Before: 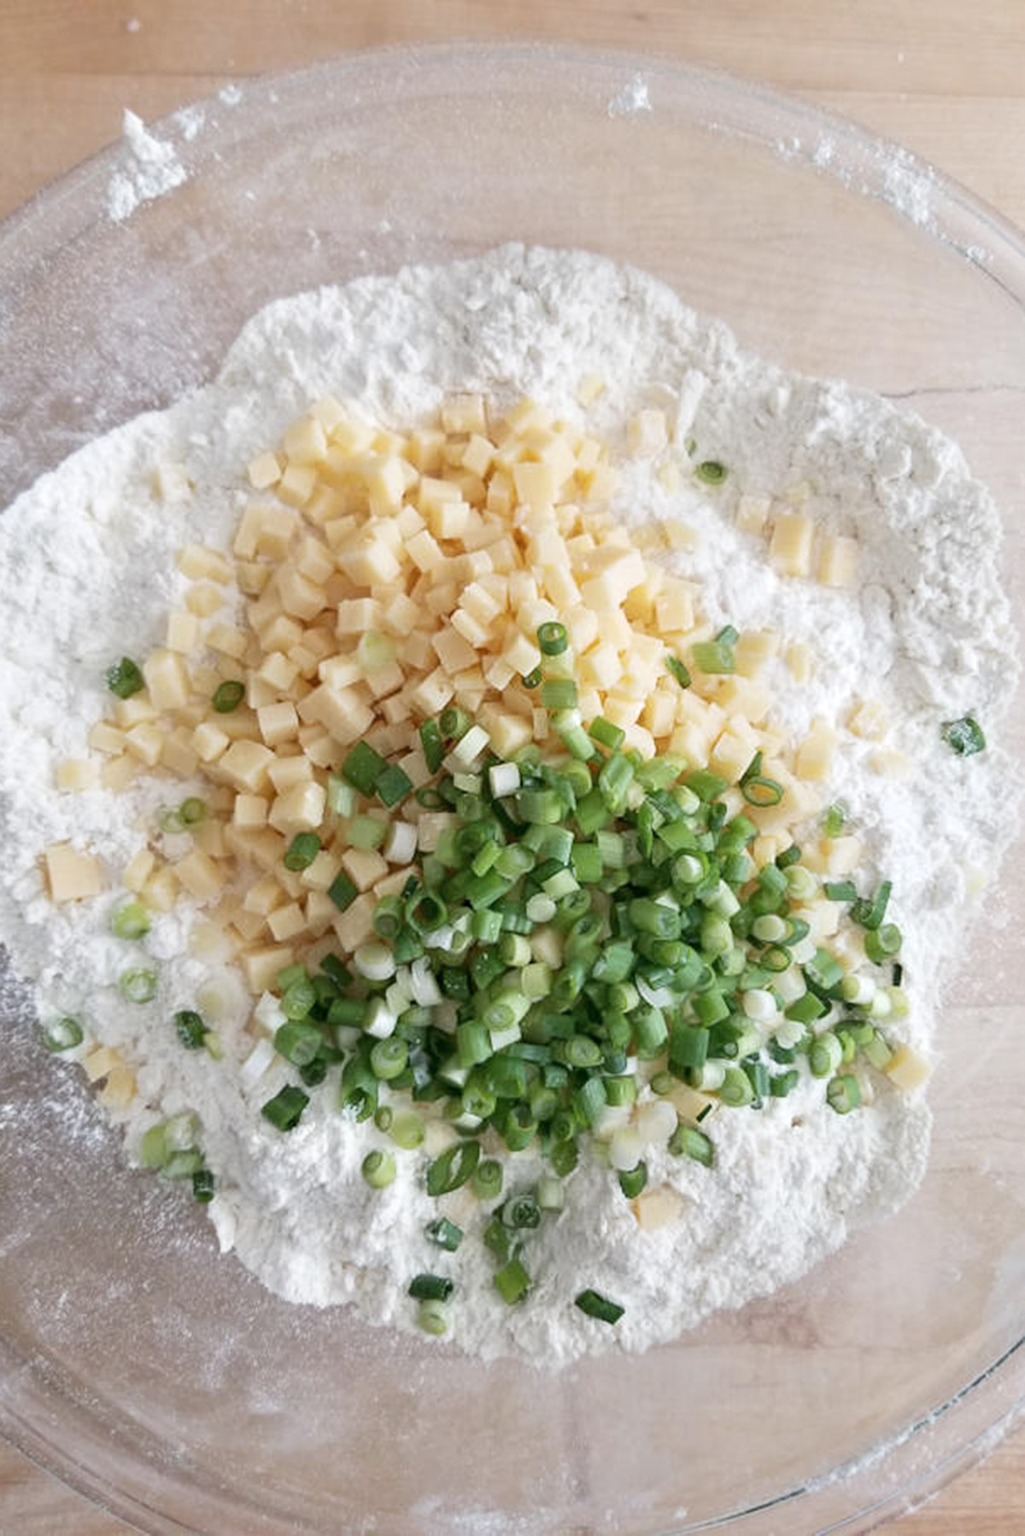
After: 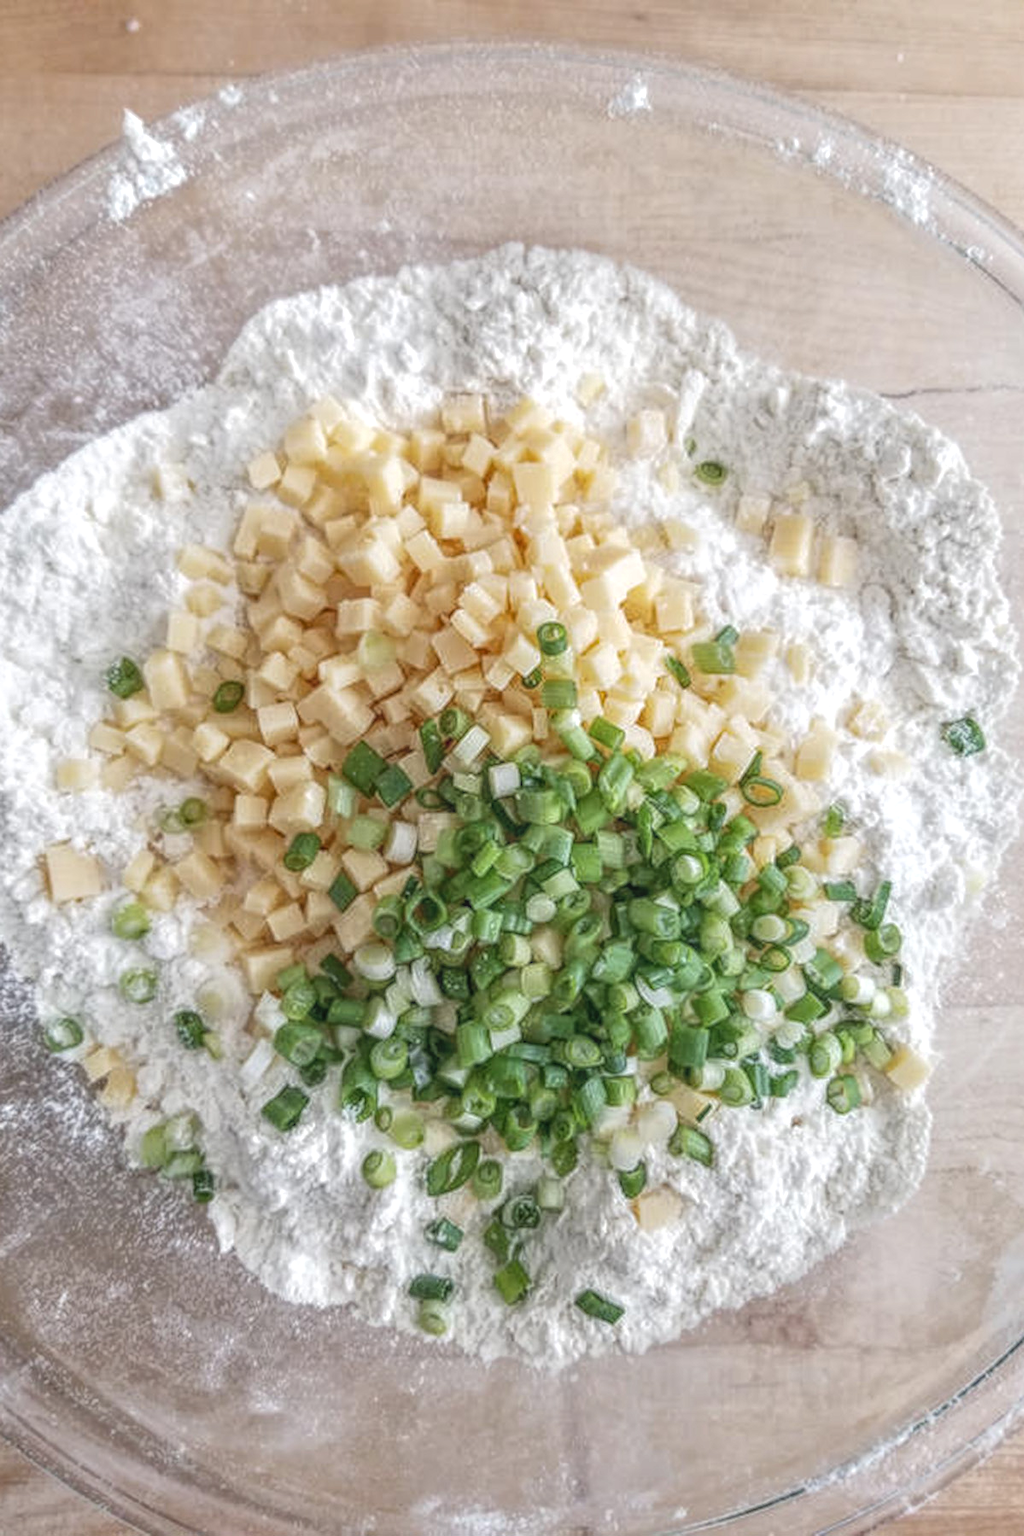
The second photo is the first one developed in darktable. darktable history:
local contrast: highlights 20%, shadows 24%, detail 199%, midtone range 0.2
